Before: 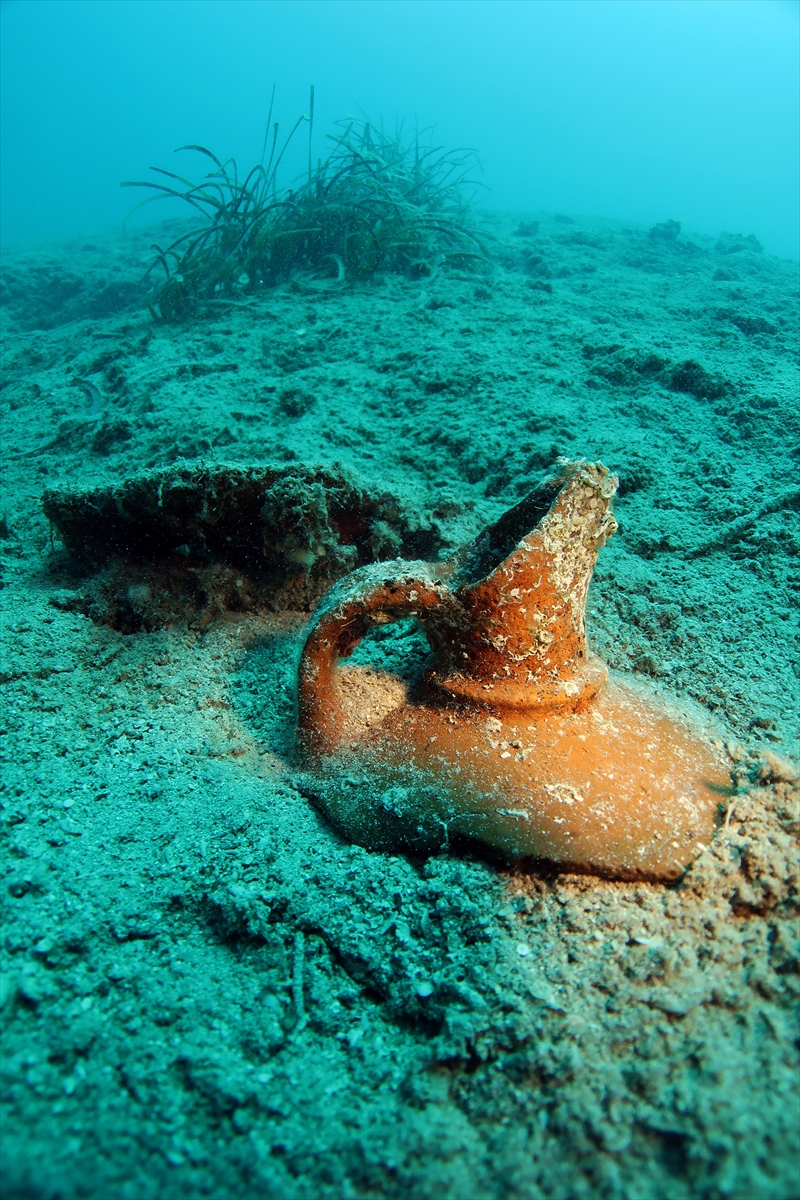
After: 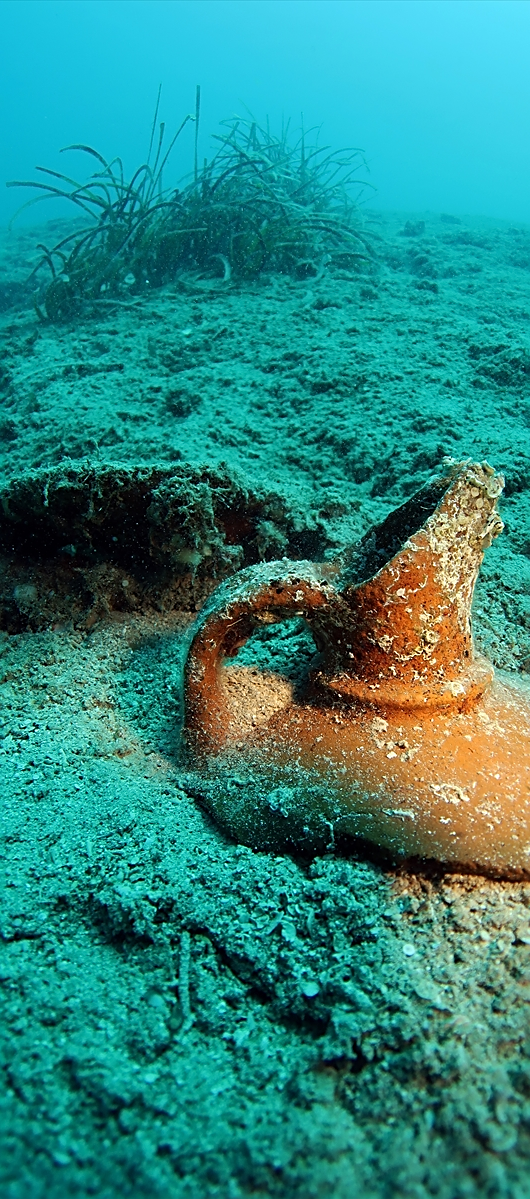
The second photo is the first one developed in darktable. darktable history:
crop and rotate: left 14.305%, right 19.391%
sharpen: on, module defaults
